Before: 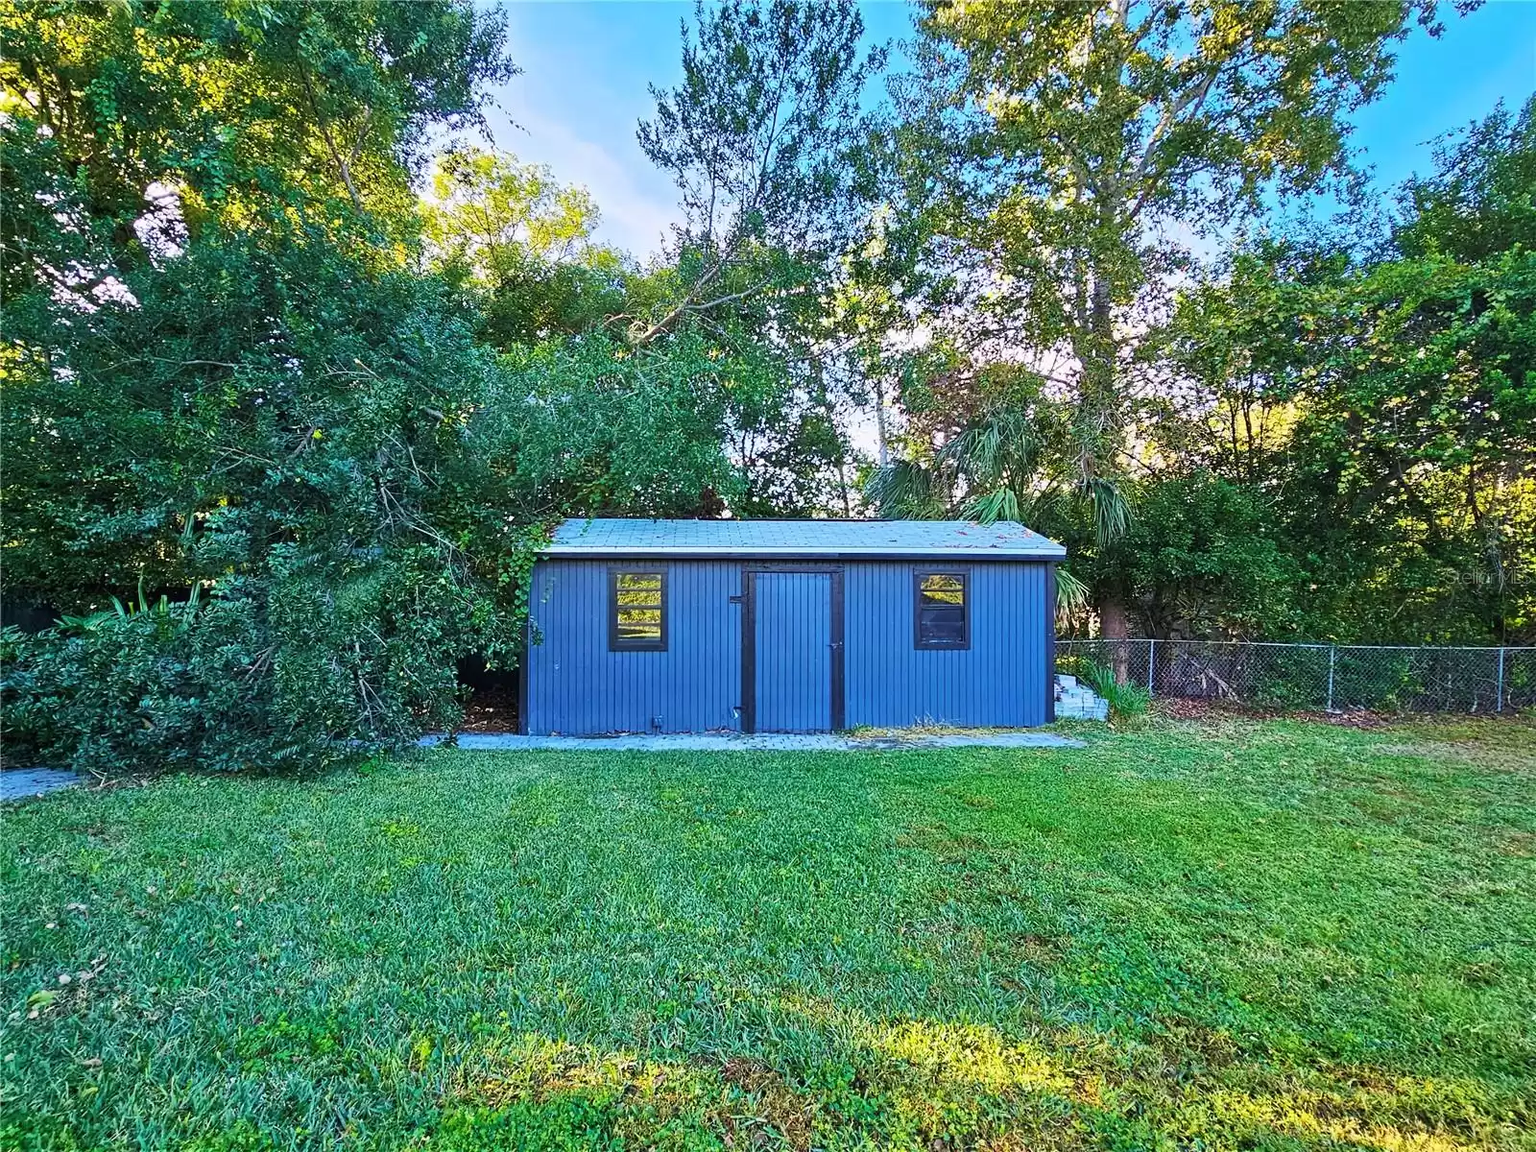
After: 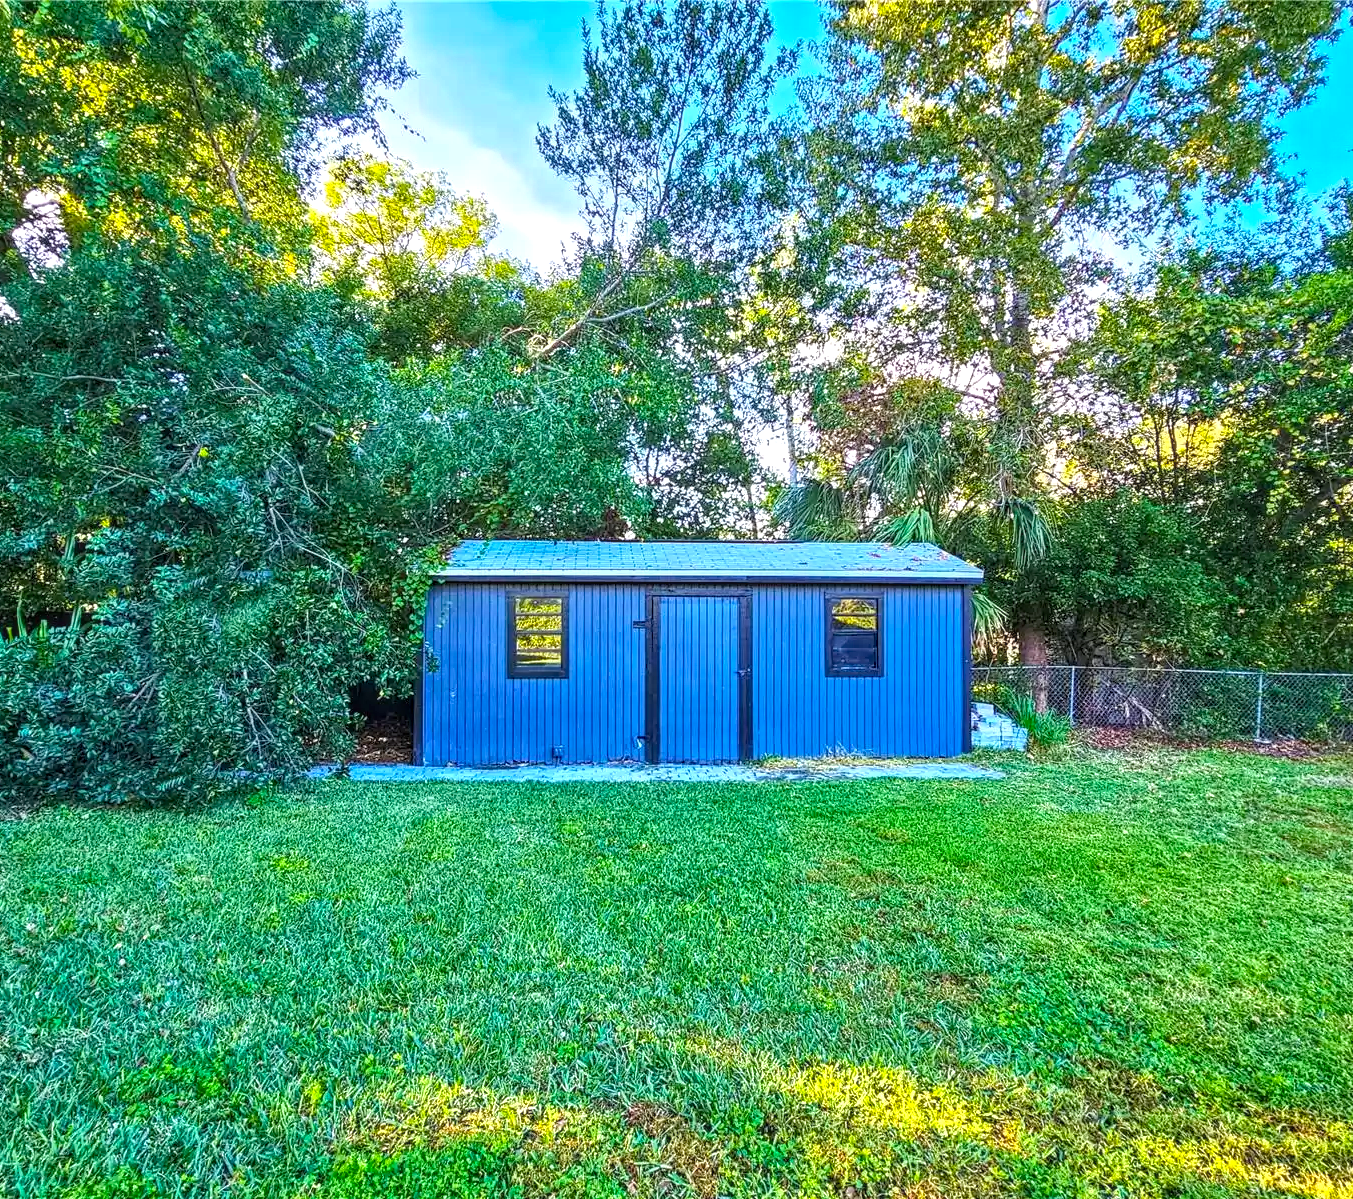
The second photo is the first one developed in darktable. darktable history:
exposure: black level correction 0.001, exposure 0.499 EV, compensate highlight preservation false
crop: left 7.942%, right 7.489%
color balance rgb: perceptual saturation grading › global saturation 19.42%
local contrast: highlights 2%, shadows 7%, detail 134%
haze removal: compatibility mode true, adaptive false
base curve: curves: ch0 [(0, 0) (0.297, 0.298) (1, 1)], preserve colors none
